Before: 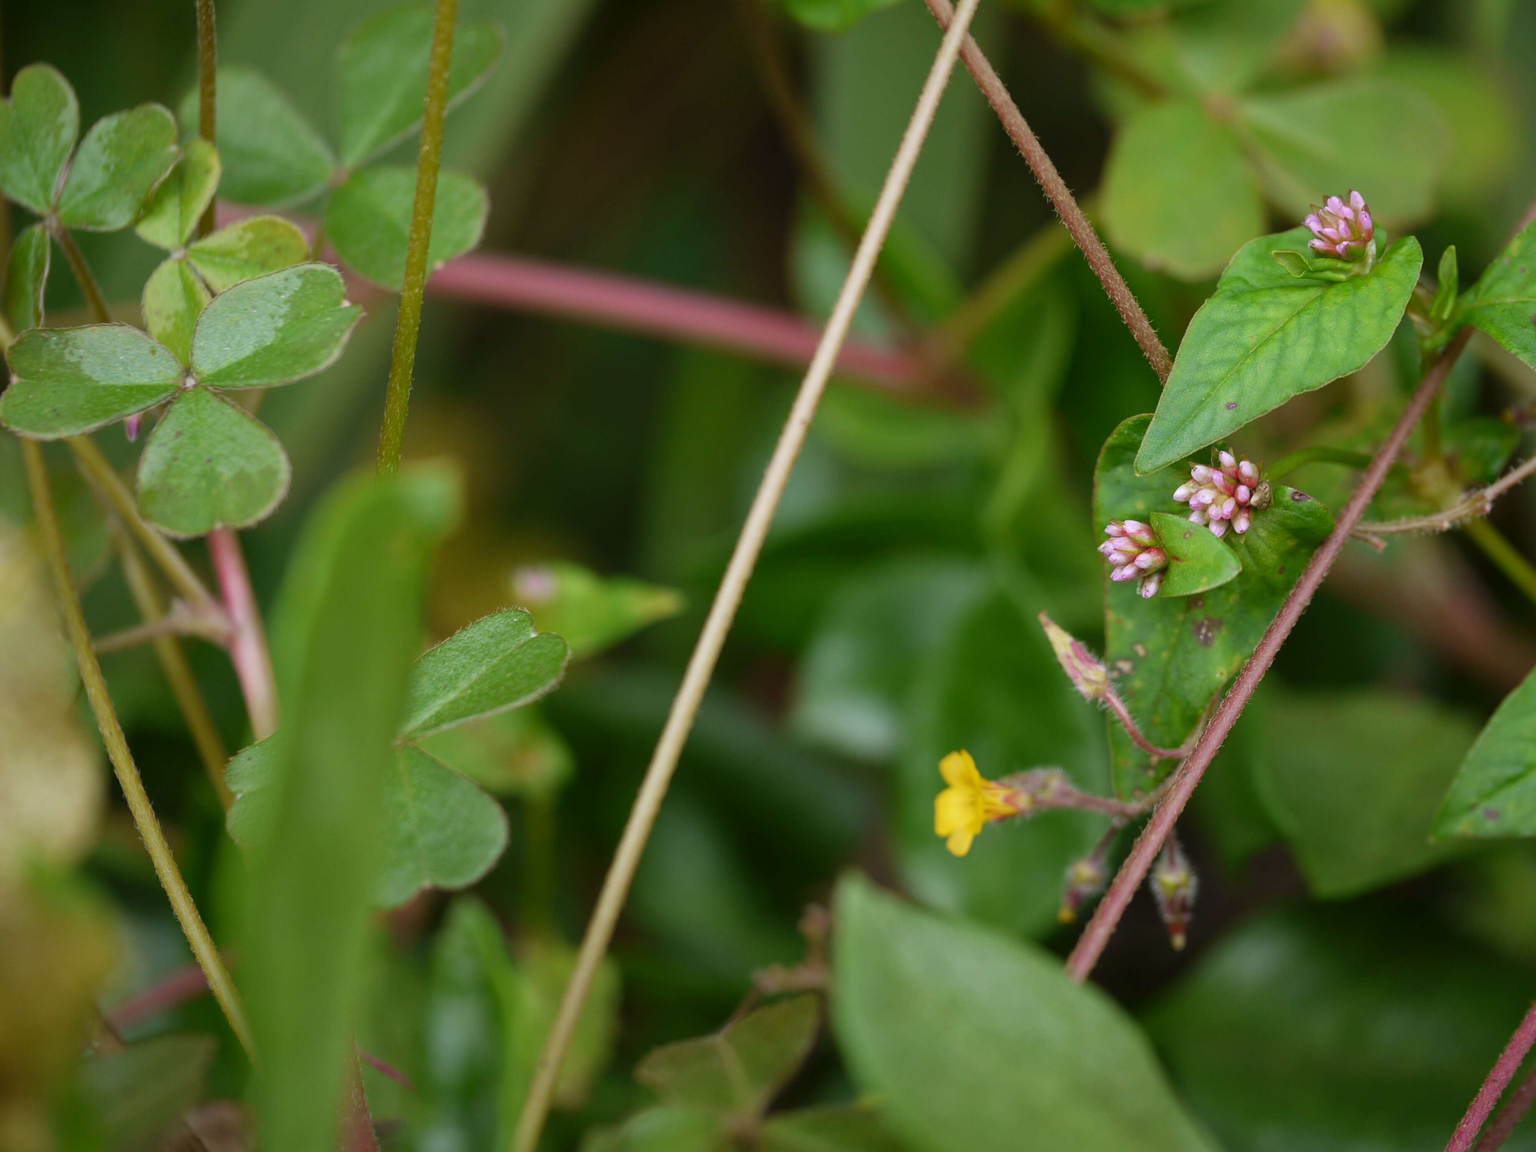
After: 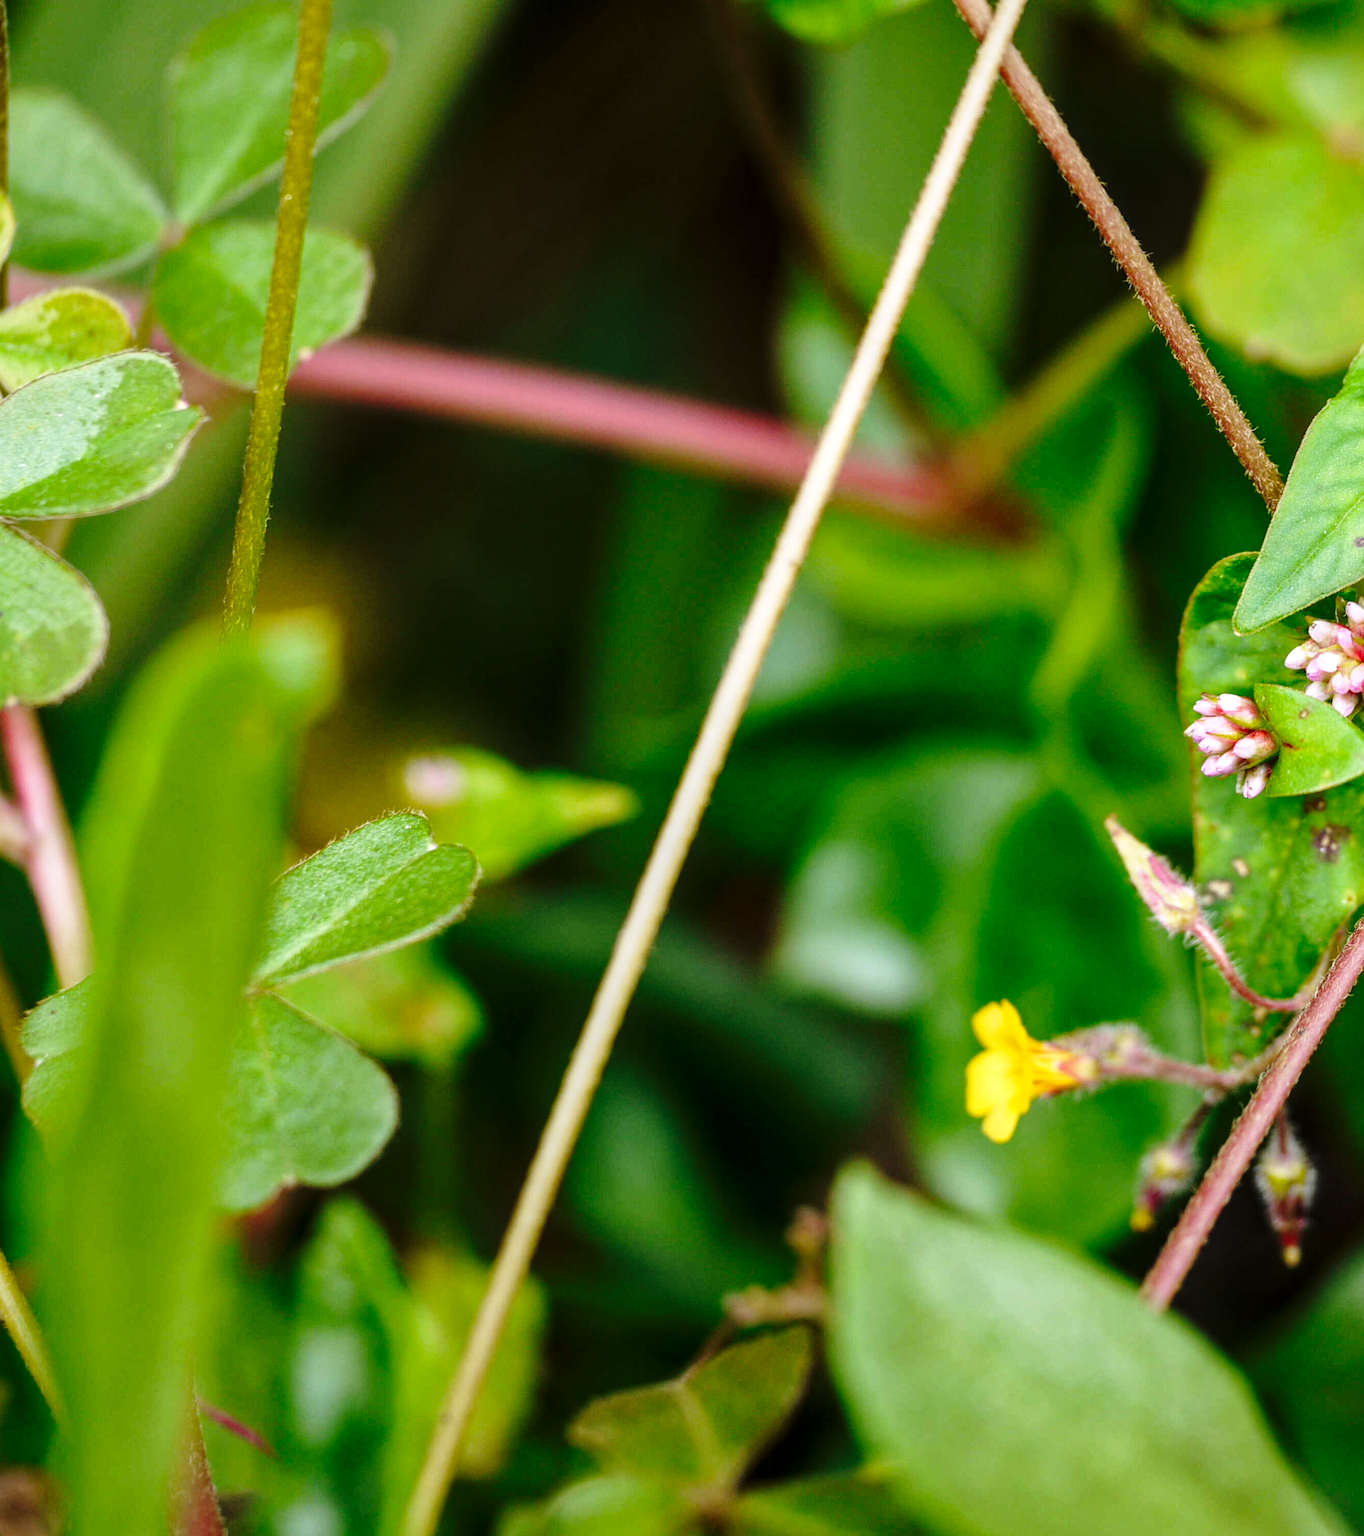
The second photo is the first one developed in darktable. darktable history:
crop and rotate: left 13.687%, right 19.703%
local contrast: detail 130%
base curve: curves: ch0 [(0, 0) (0.04, 0.03) (0.133, 0.232) (0.448, 0.748) (0.843, 0.968) (1, 1)], preserve colors none
